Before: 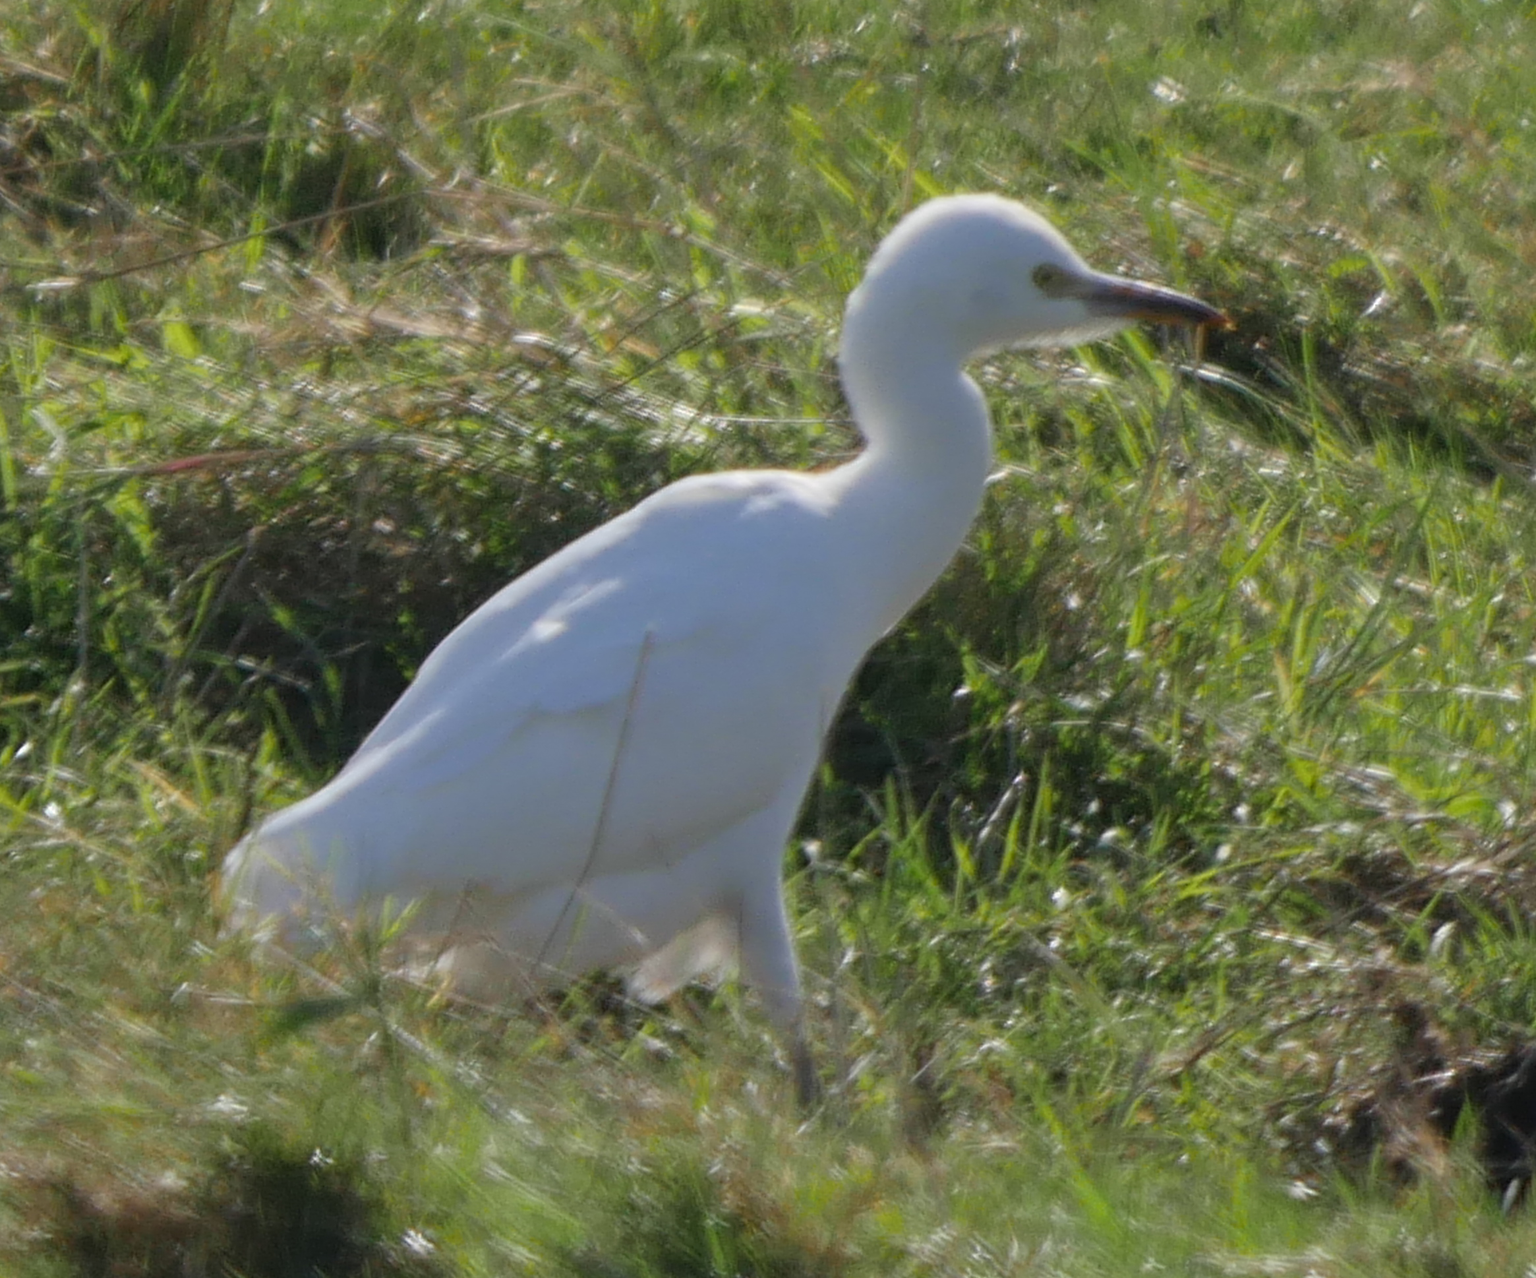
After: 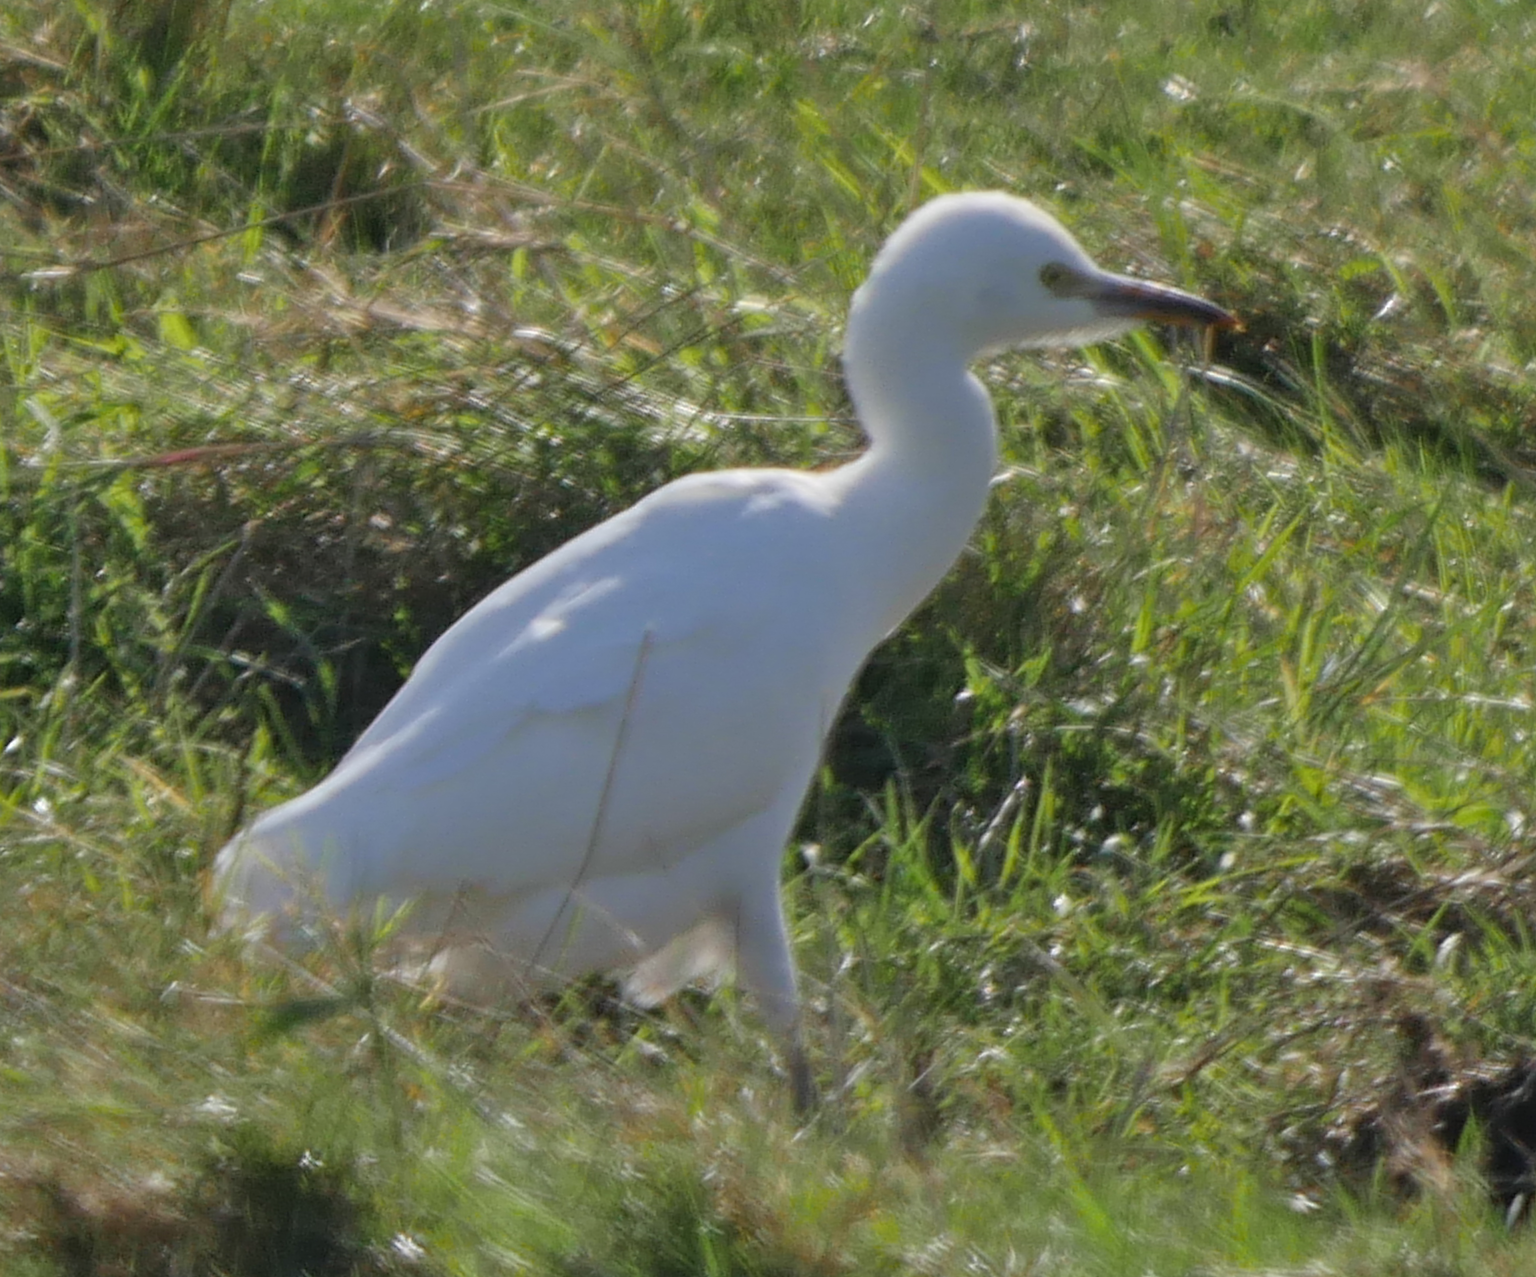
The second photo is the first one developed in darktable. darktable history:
shadows and highlights: soften with gaussian
crop and rotate: angle -0.584°
